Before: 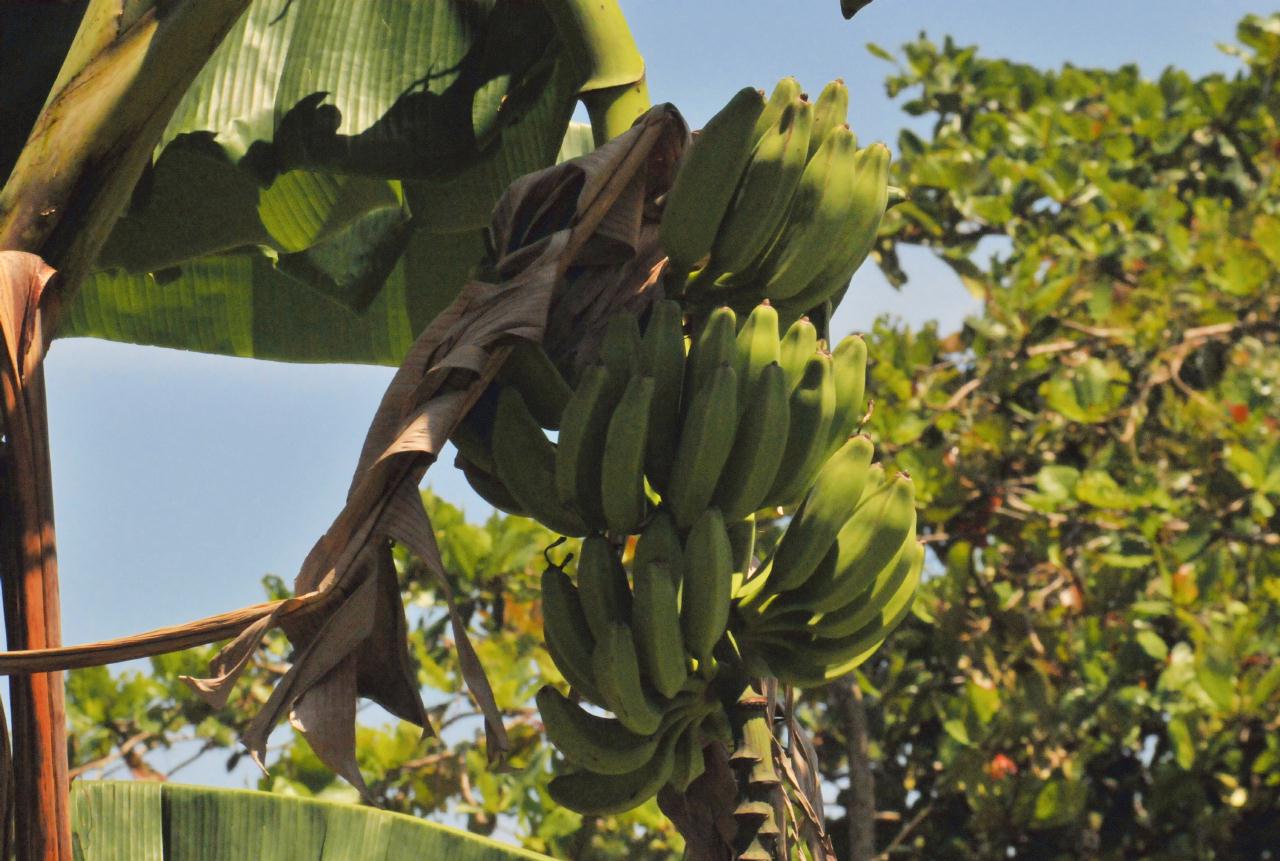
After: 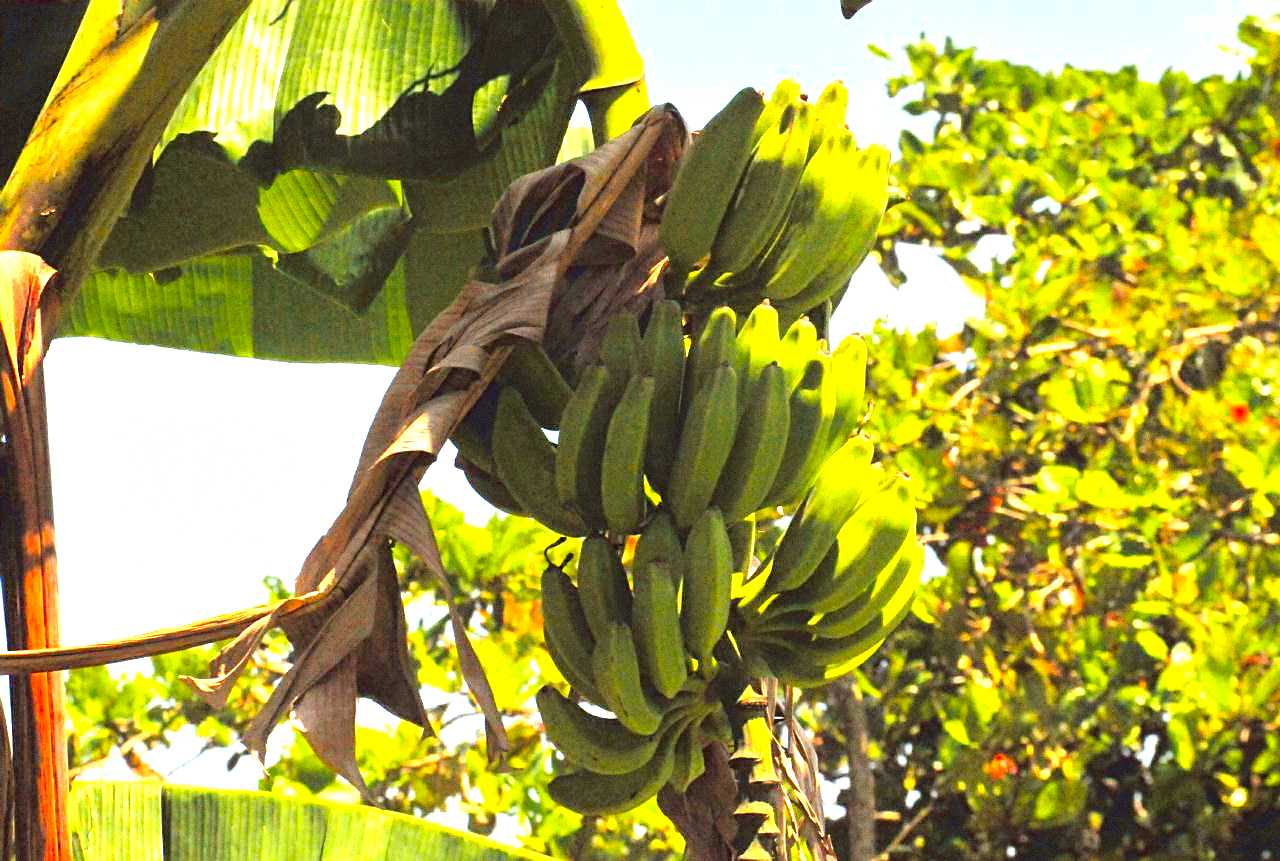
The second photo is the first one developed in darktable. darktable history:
exposure: exposure 0.911 EV, compensate highlight preservation false
sharpen: on, module defaults
color balance rgb: power › luminance 1.174%, power › chroma 0.399%, power › hue 31.53°, linear chroma grading › global chroma -15.892%, perceptual saturation grading › global saturation 25.45%
contrast brightness saturation: saturation 0.482
tone equalizer: -8 EV -0.746 EV, -7 EV -0.667 EV, -6 EV -0.586 EV, -5 EV -0.385 EV, -3 EV 0.382 EV, -2 EV 0.6 EV, -1 EV 0.679 EV, +0 EV 0.759 EV
